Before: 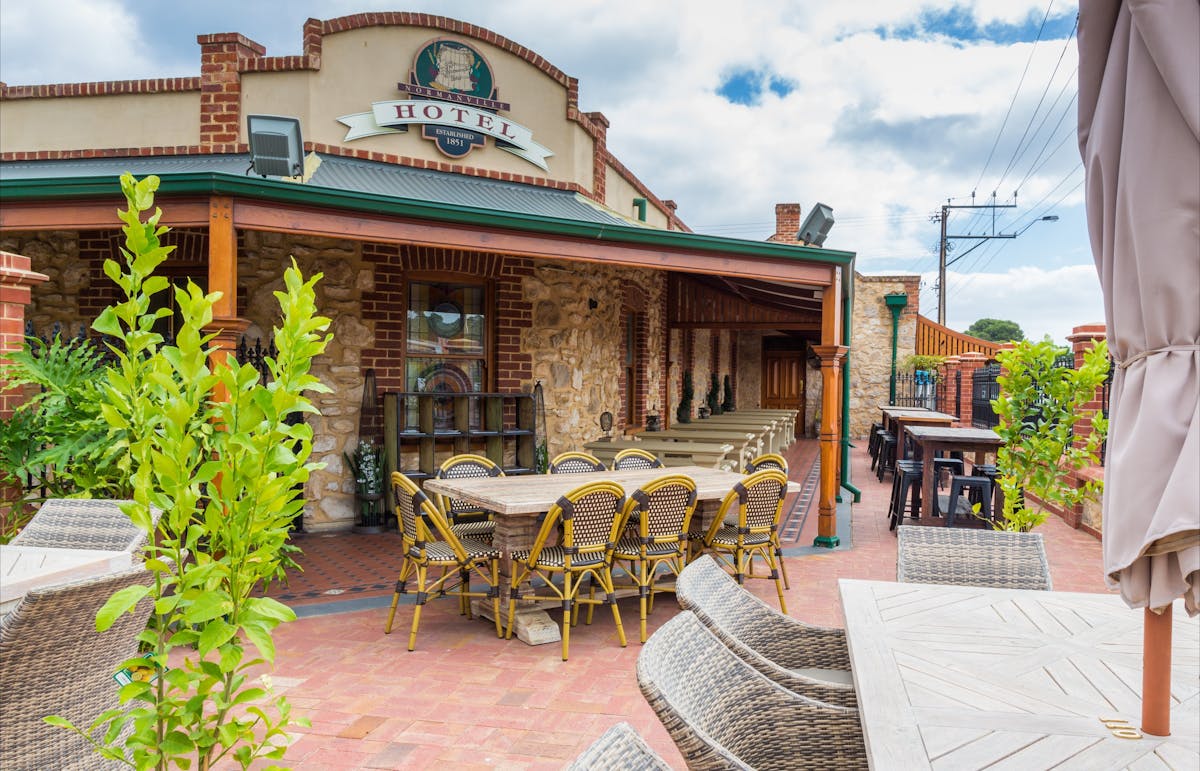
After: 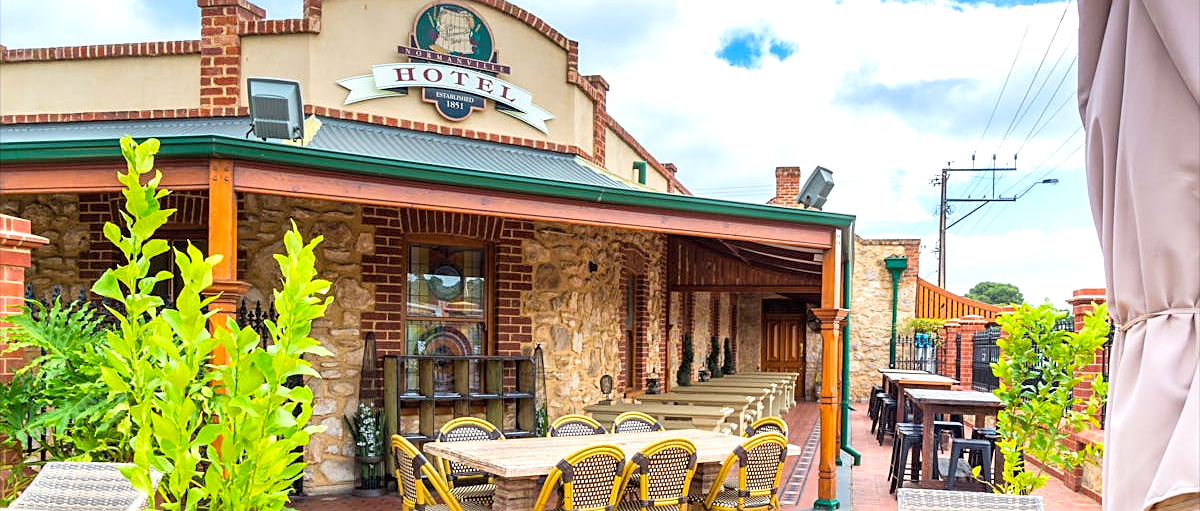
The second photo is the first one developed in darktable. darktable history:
crop and rotate: top 4.865%, bottom 28.821%
sharpen: on, module defaults
exposure: black level correction 0.001, exposure 0.499 EV, compensate highlight preservation false
contrast brightness saturation: contrast 0.075, brightness 0.074, saturation 0.18
